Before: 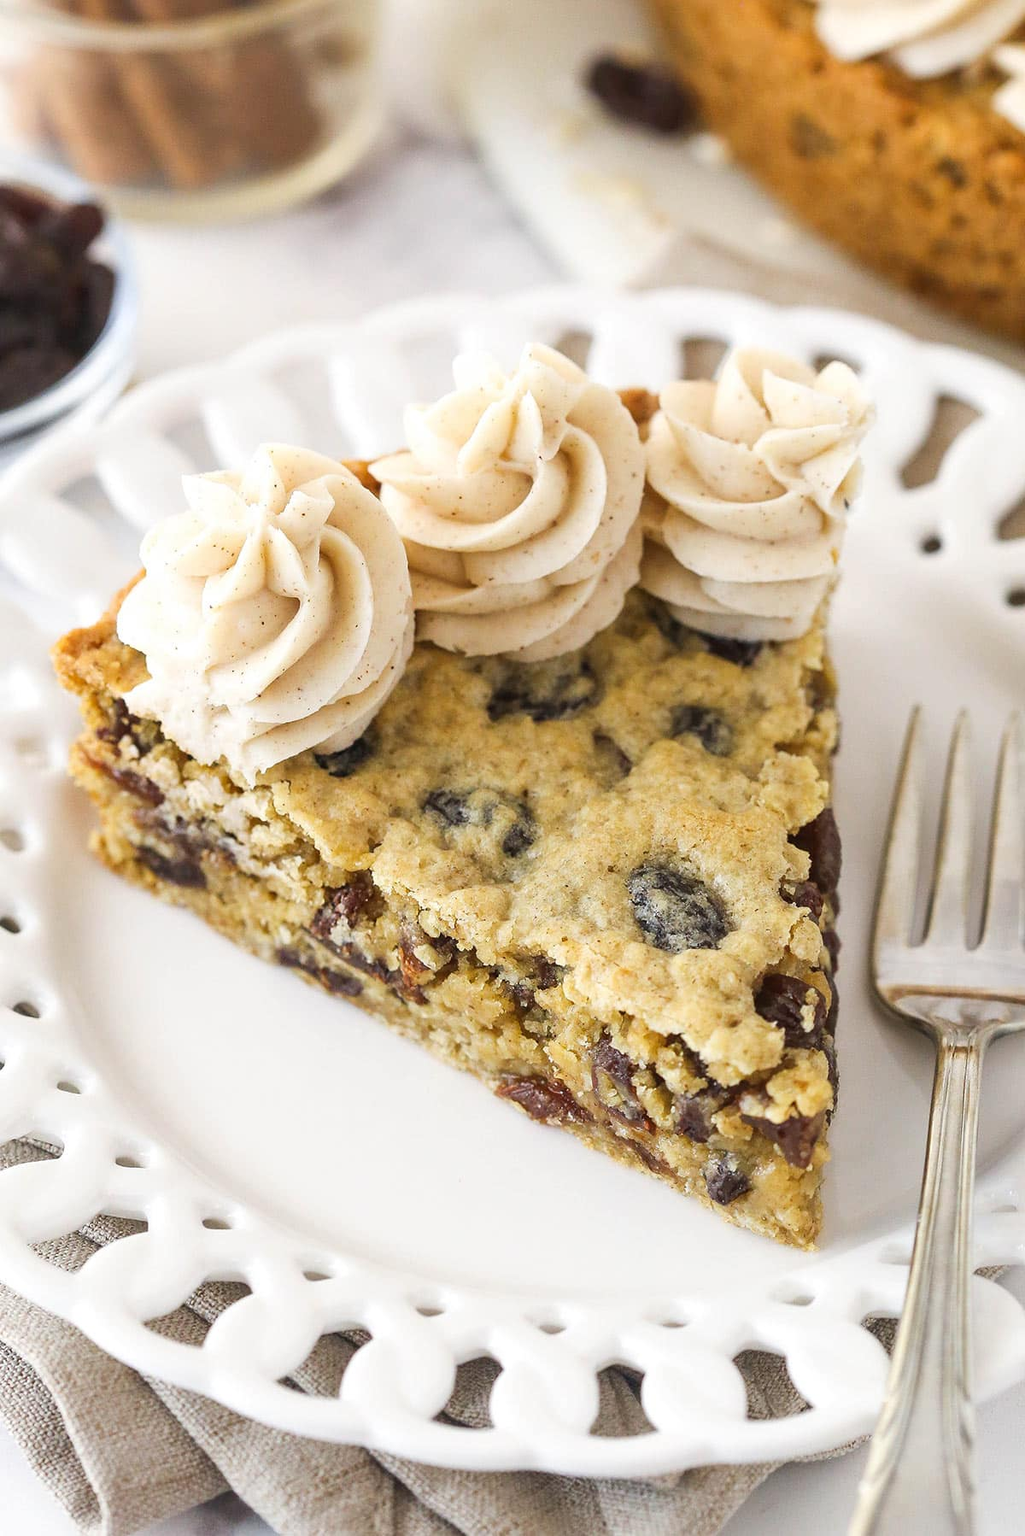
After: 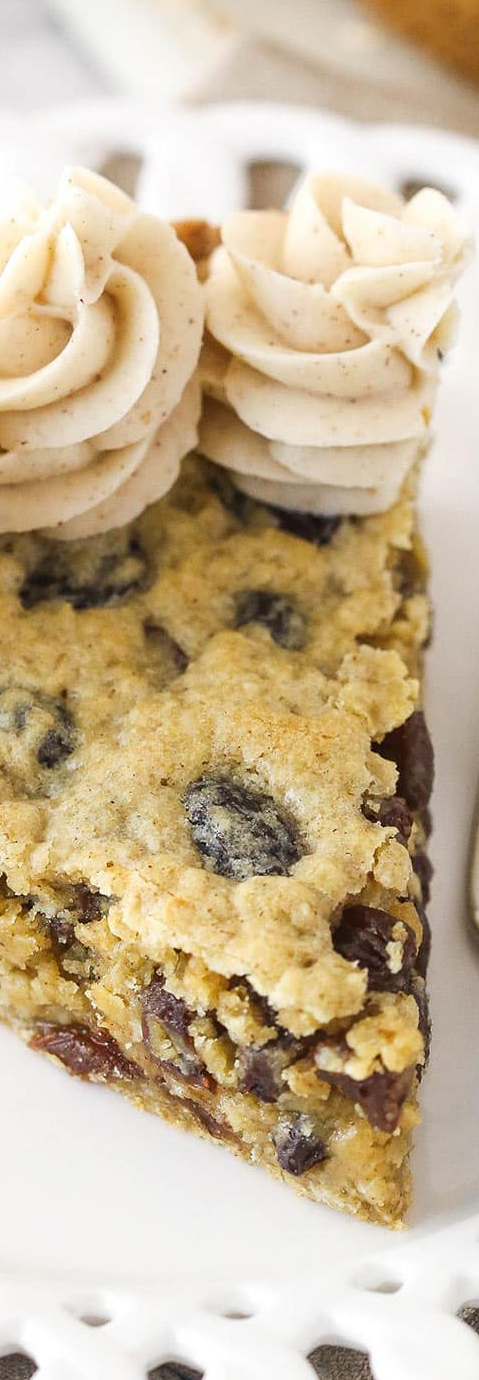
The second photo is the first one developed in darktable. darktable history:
crop: left 45.96%, top 13.08%, right 14.103%, bottom 10.154%
